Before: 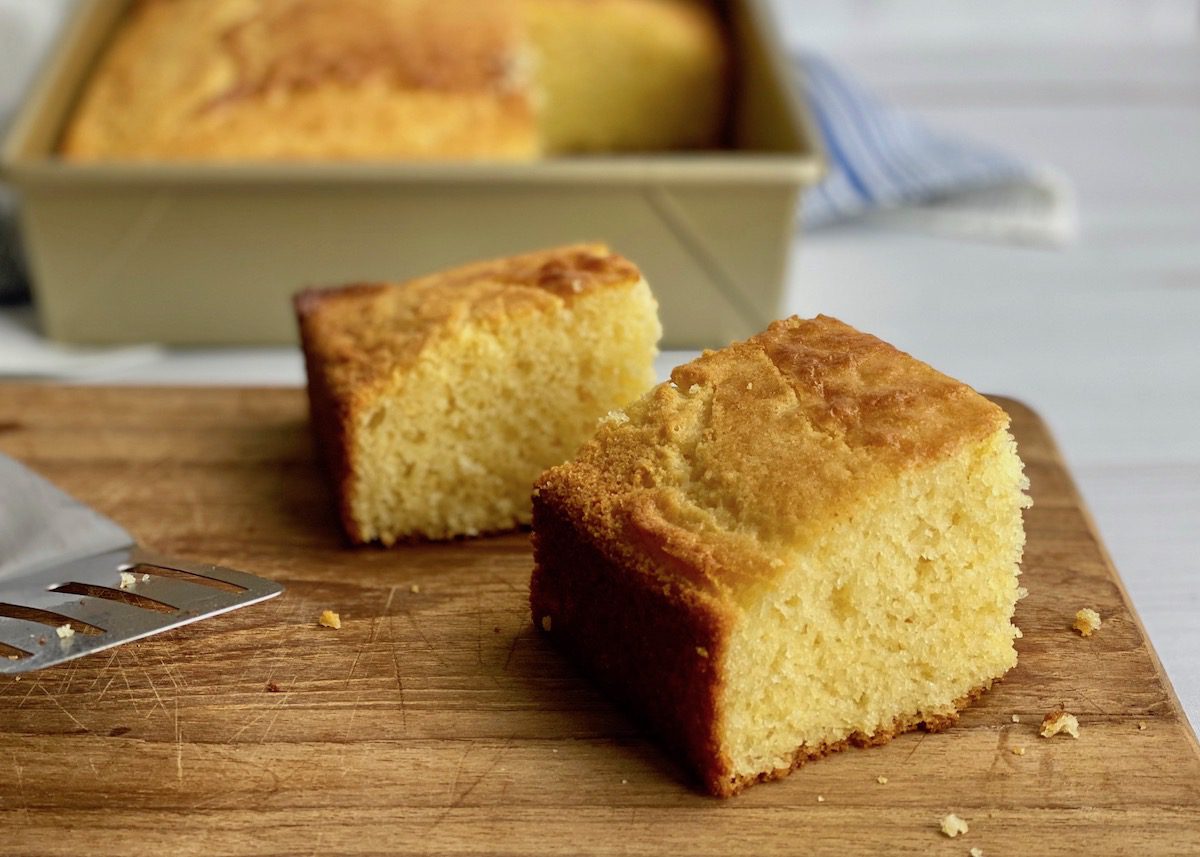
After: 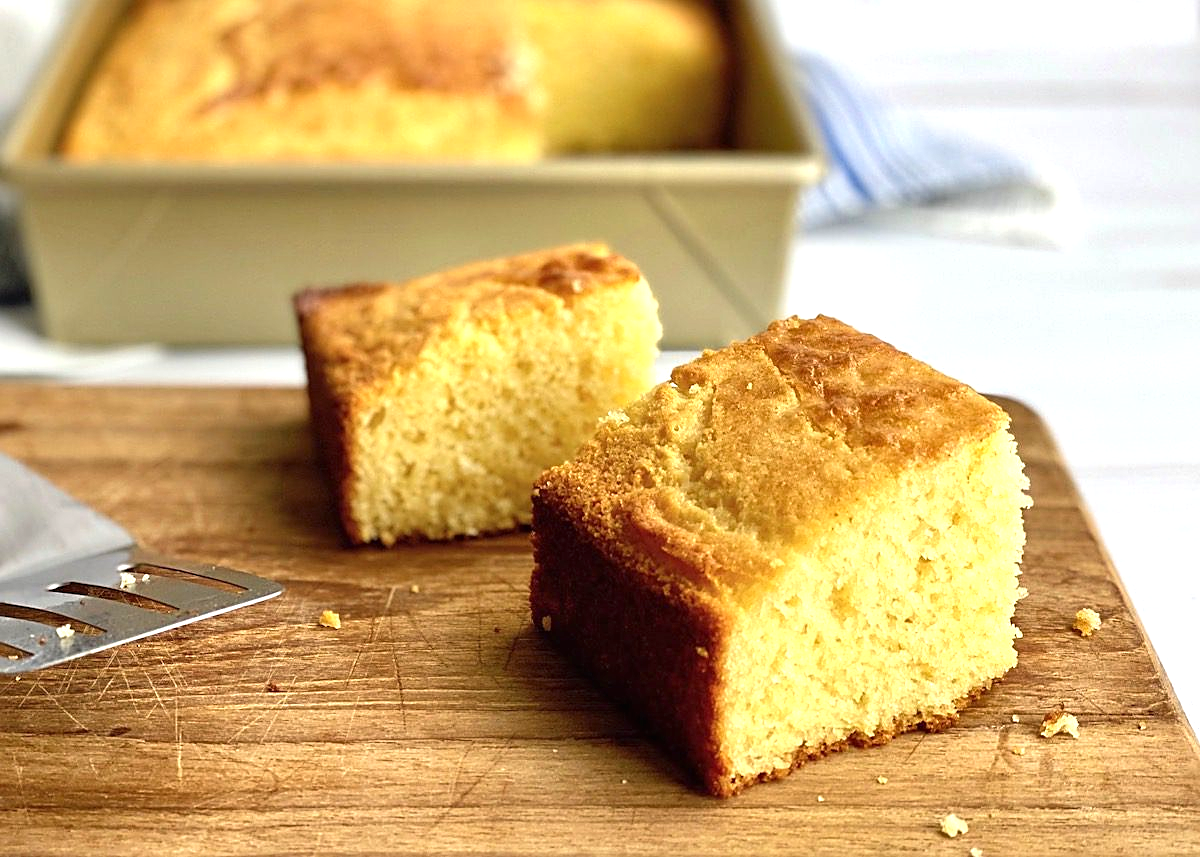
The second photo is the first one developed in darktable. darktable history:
sharpen: on, module defaults
shadows and highlights: shadows 75, highlights -25, soften with gaussian
exposure: black level correction 0, exposure 0.9 EV, compensate exposure bias true, compensate highlight preservation false
